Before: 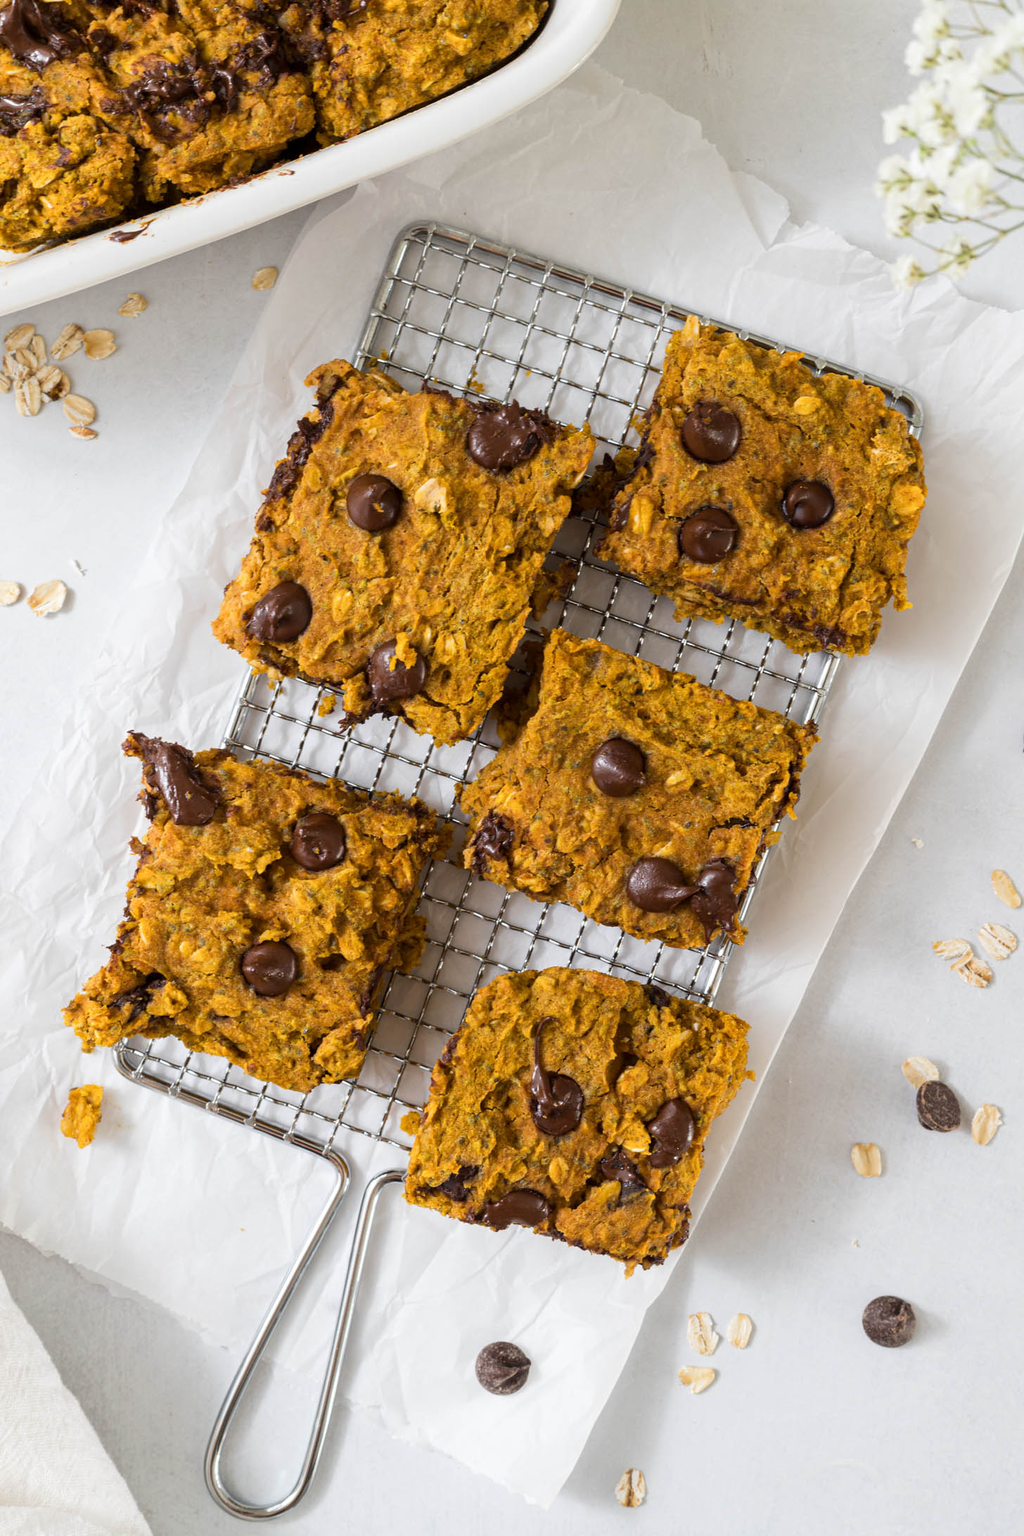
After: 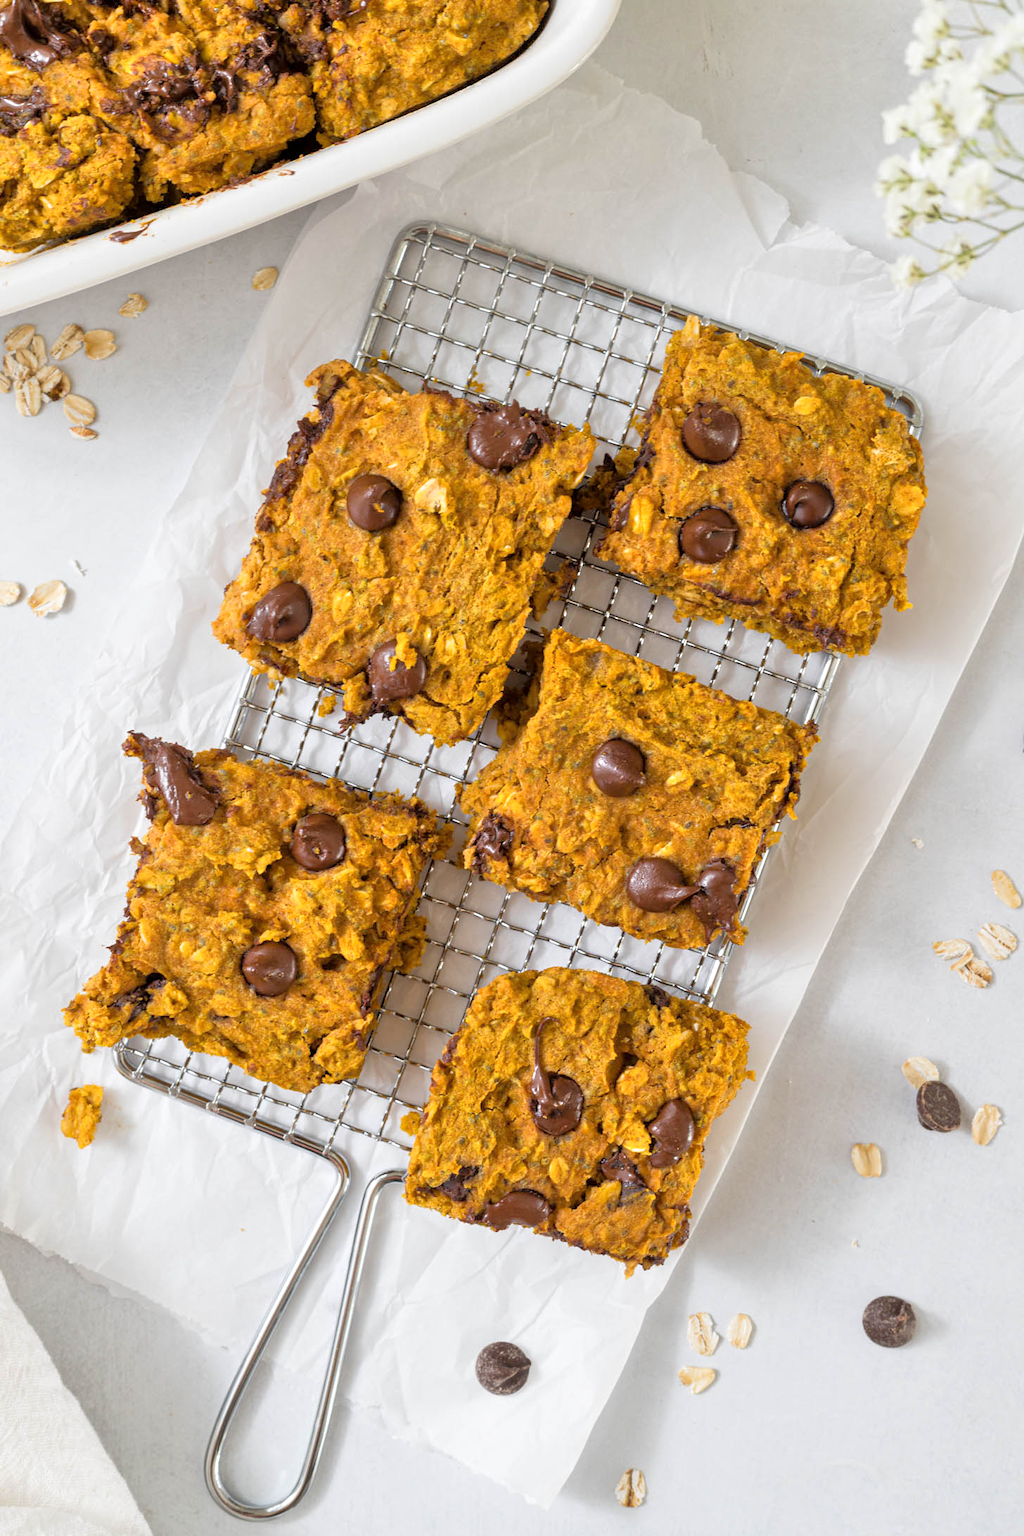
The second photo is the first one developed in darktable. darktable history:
tone equalizer: -7 EV 0.158 EV, -6 EV 0.565 EV, -5 EV 1.13 EV, -4 EV 1.37 EV, -3 EV 1.12 EV, -2 EV 0.6 EV, -1 EV 0.147 EV, mask exposure compensation -0.505 EV
